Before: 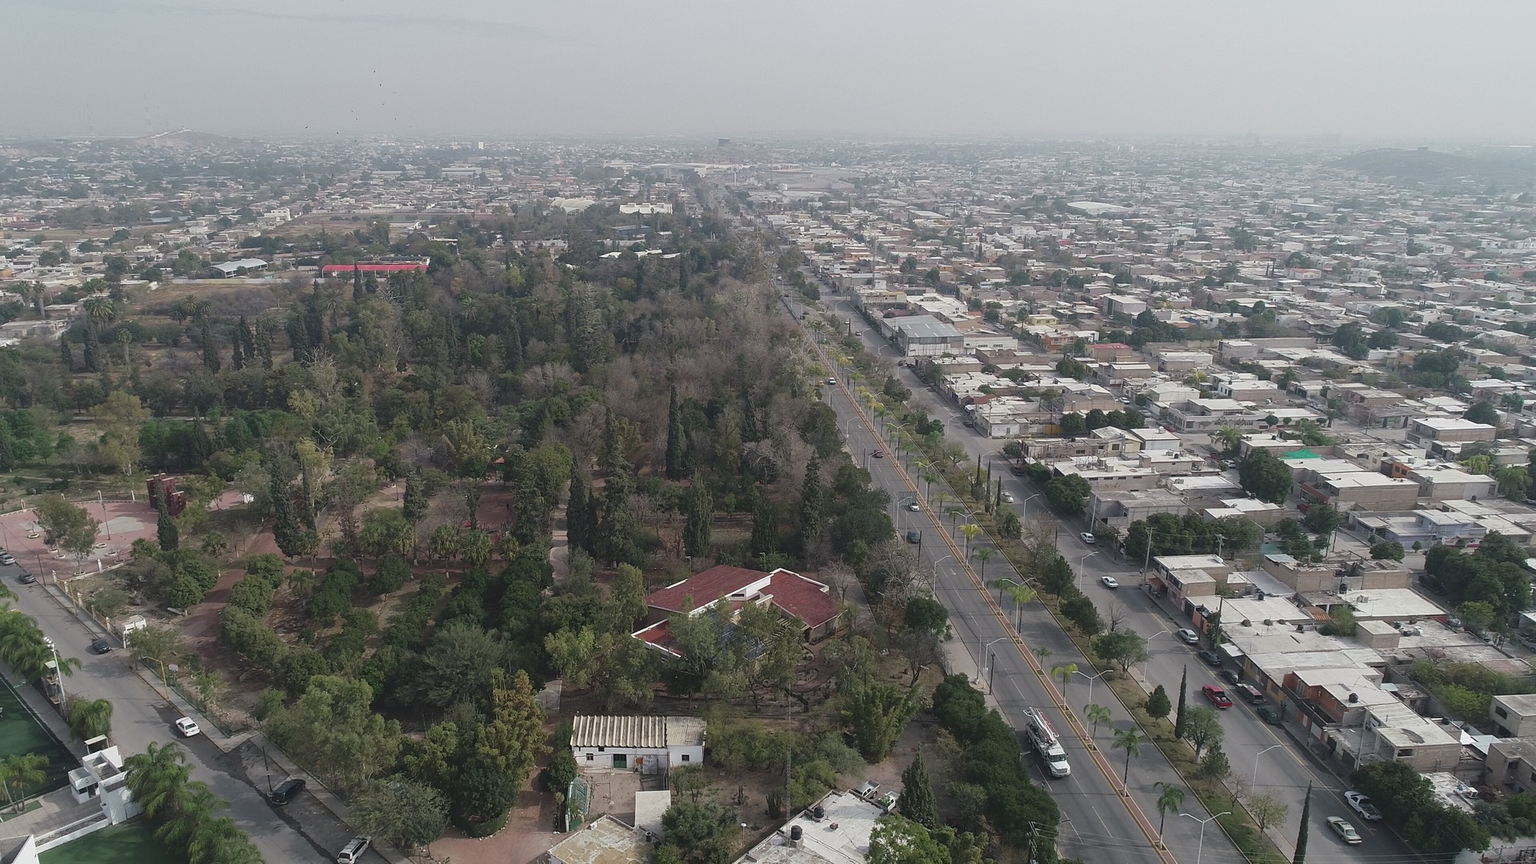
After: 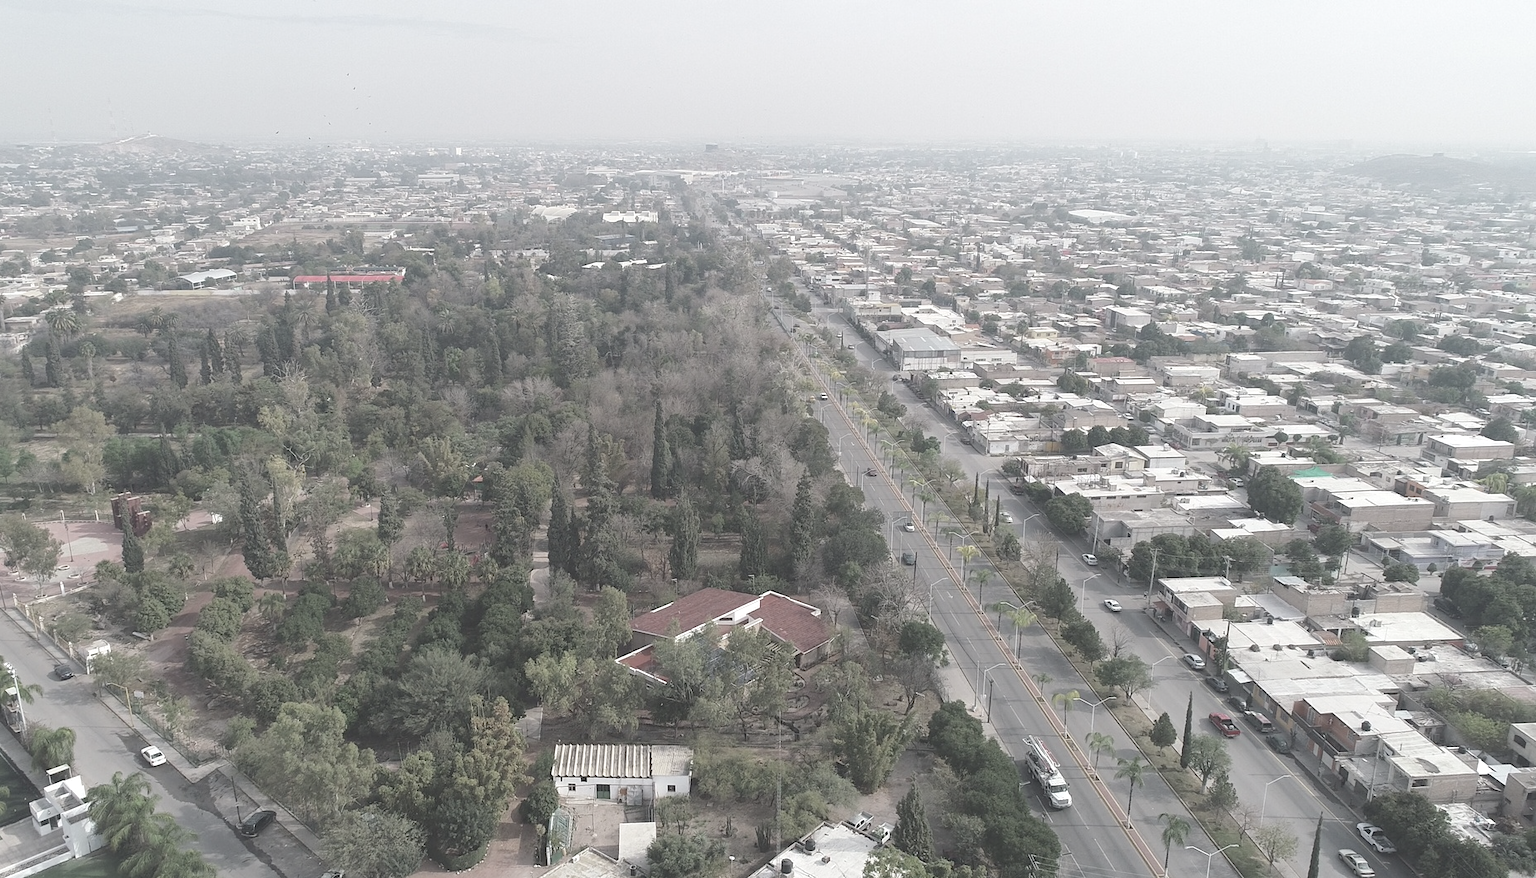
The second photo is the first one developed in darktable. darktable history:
shadows and highlights: shadows 19.85, highlights -20.19, soften with gaussian
exposure: exposure 0.52 EV, compensate highlight preservation false
crop and rotate: left 2.618%, right 1.233%, bottom 2.196%
contrast brightness saturation: brightness 0.19, saturation -0.491
